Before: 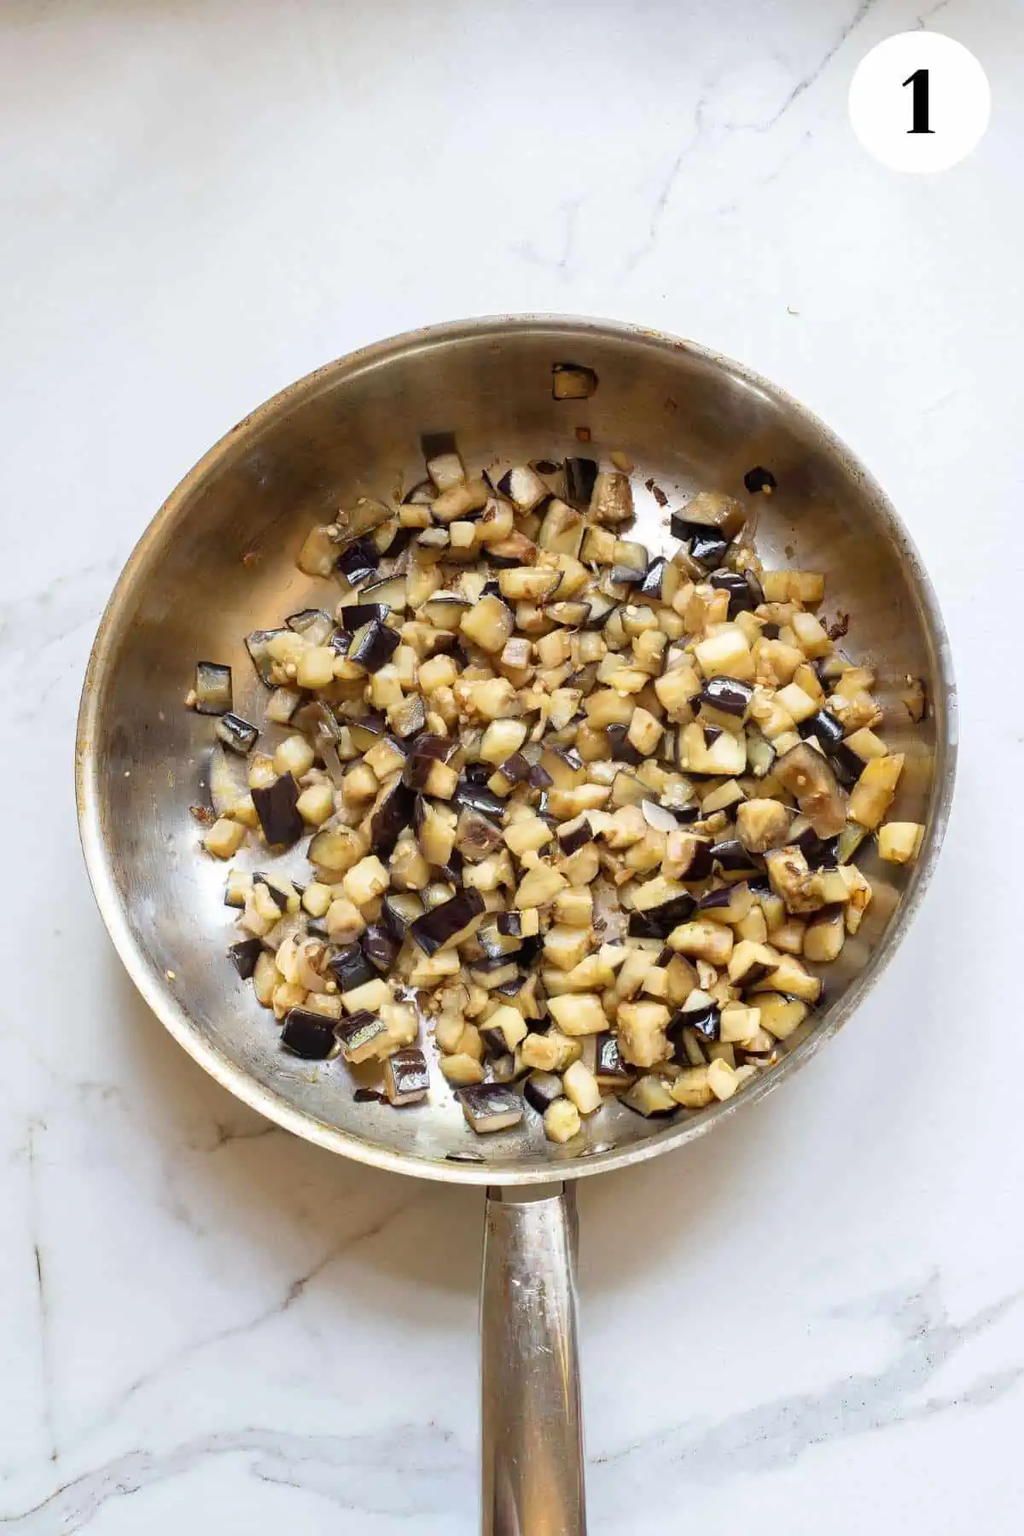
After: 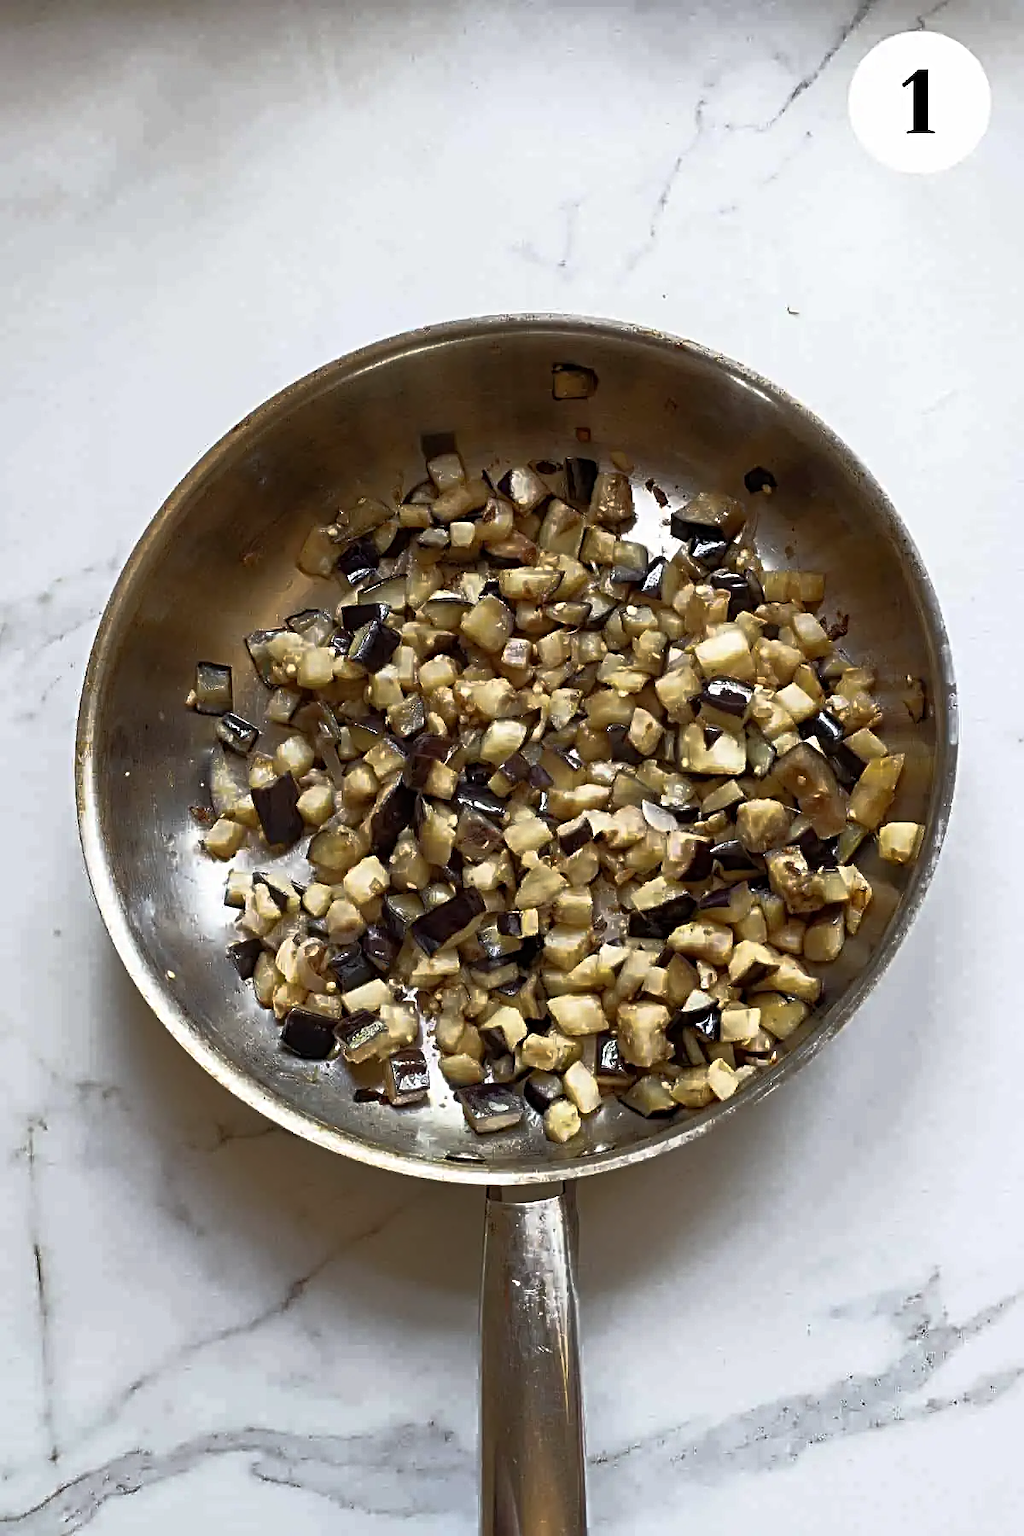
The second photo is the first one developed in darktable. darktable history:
base curve: curves: ch0 [(0, 0) (0.564, 0.291) (0.802, 0.731) (1, 1)]
sharpen: radius 4
